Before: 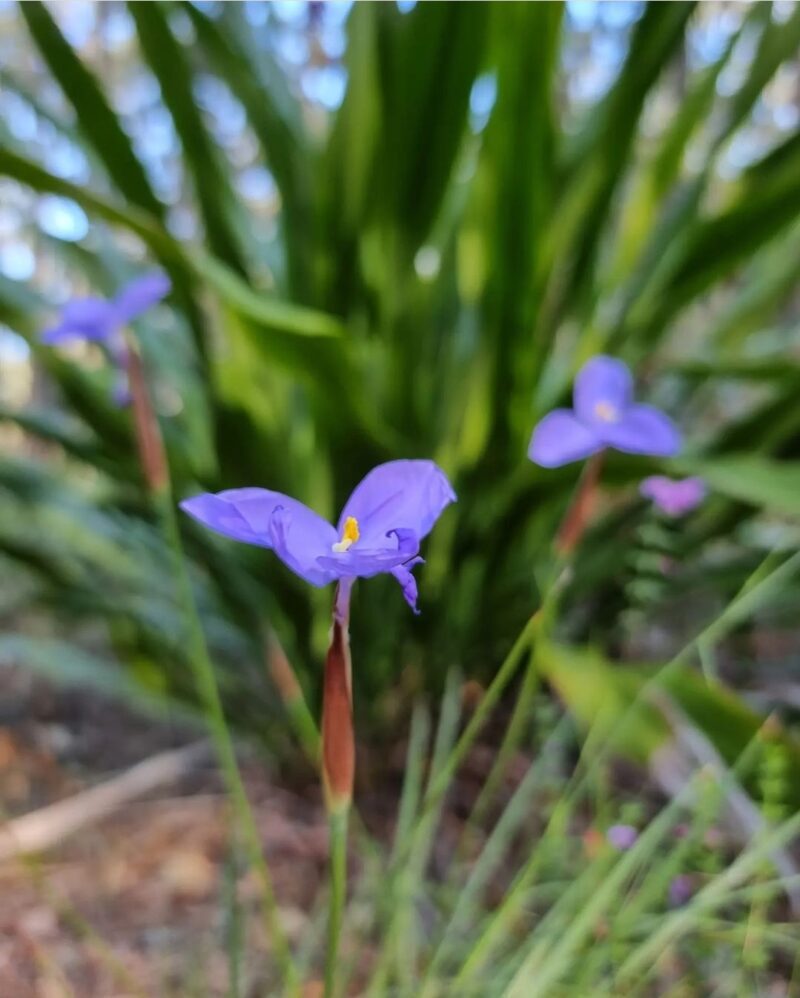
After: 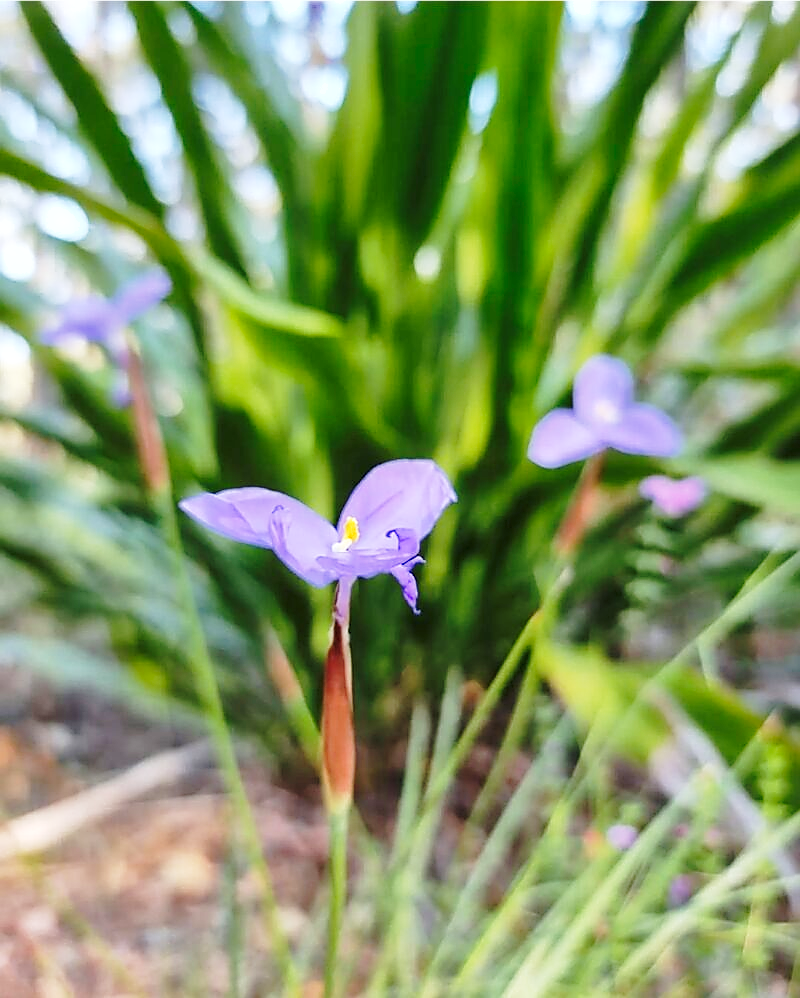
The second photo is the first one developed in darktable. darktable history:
shadows and highlights: on, module defaults
sharpen: radius 1.422, amount 1.244, threshold 0.849
contrast brightness saturation: saturation -0.084
exposure: black level correction 0.001, exposure 0.499 EV, compensate highlight preservation false
base curve: curves: ch0 [(0, 0) (0.028, 0.03) (0.121, 0.232) (0.46, 0.748) (0.859, 0.968) (1, 1)], preserve colors none
